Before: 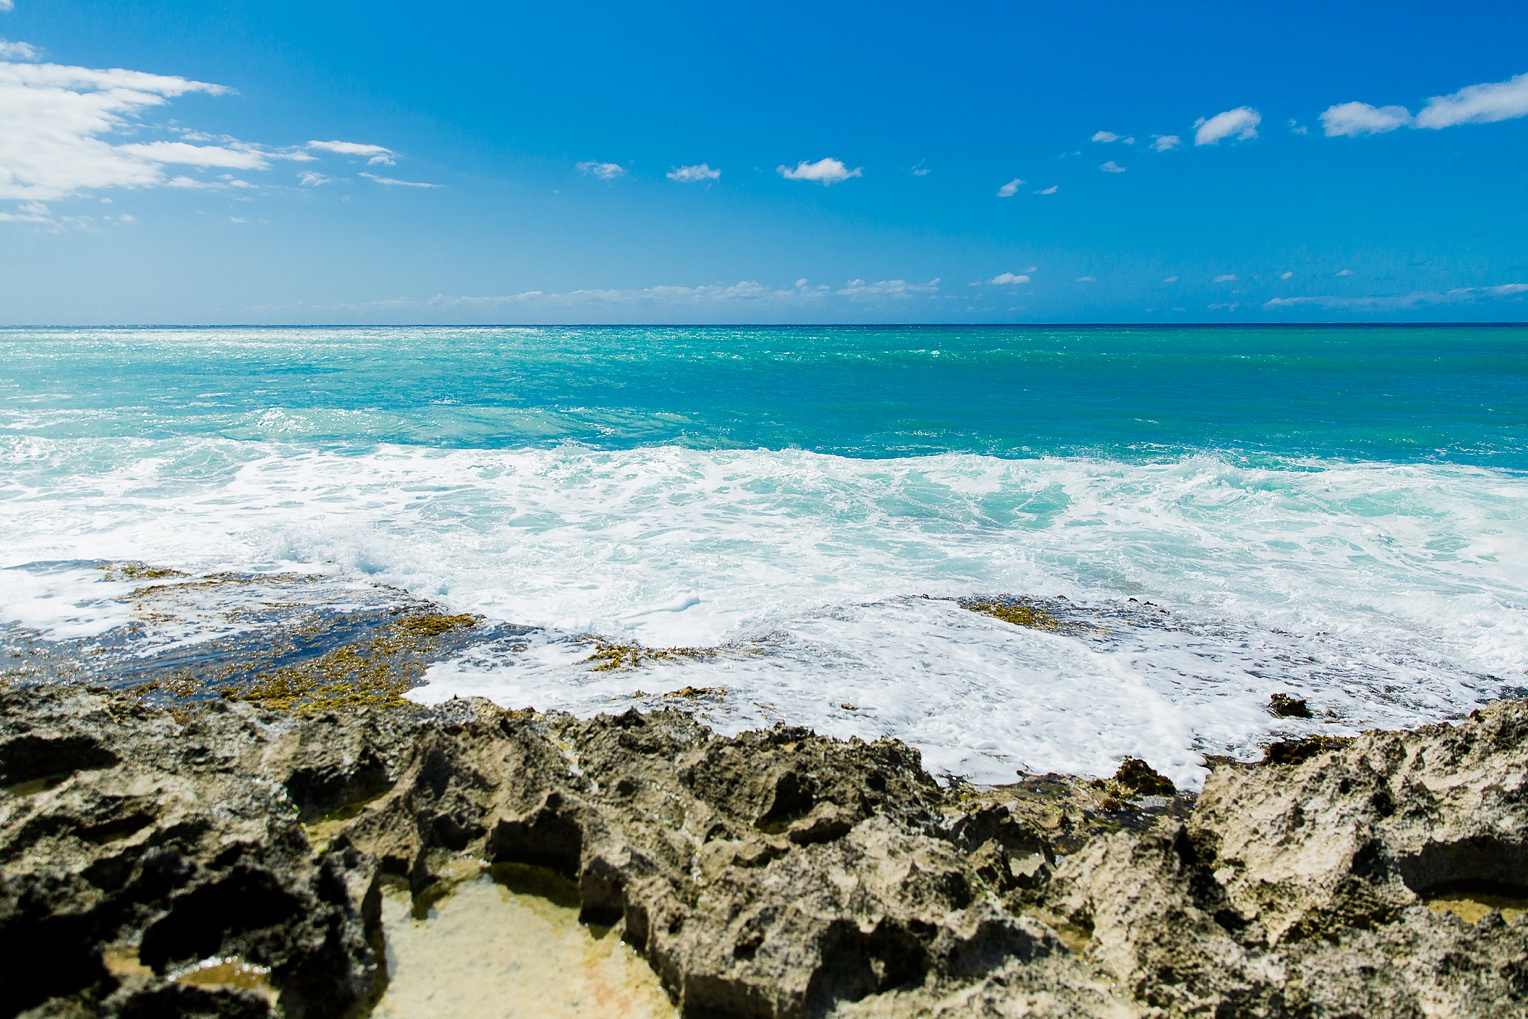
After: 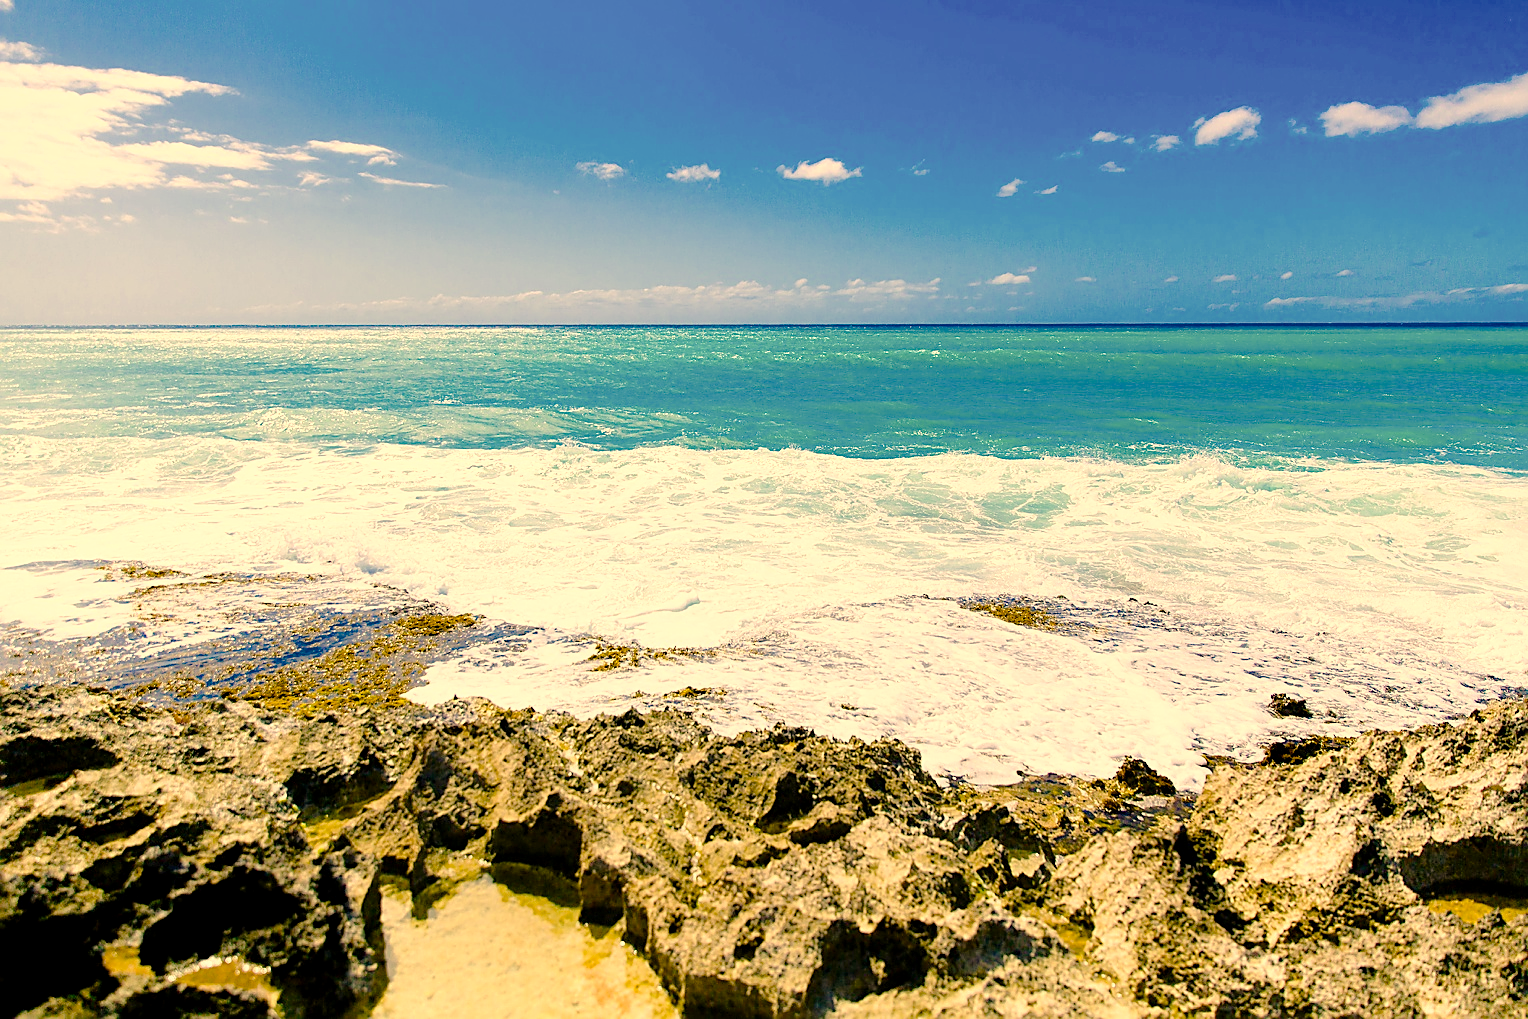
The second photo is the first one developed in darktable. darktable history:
exposure: black level correction 0.001, exposure 0.5 EV, compensate highlight preservation false
color correction: highlights a* 14.87, highlights b* 31.97
sharpen: on, module defaults
shadows and highlights: shadows -20.4, white point adjustment -2.01, highlights -34.77, highlights color adjustment 78.3%
tone curve: curves: ch0 [(0, 0) (0.26, 0.424) (0.417, 0.585) (1, 1)], preserve colors none
color balance rgb: perceptual saturation grading › global saturation 30.247%, saturation formula JzAzBz (2021)
